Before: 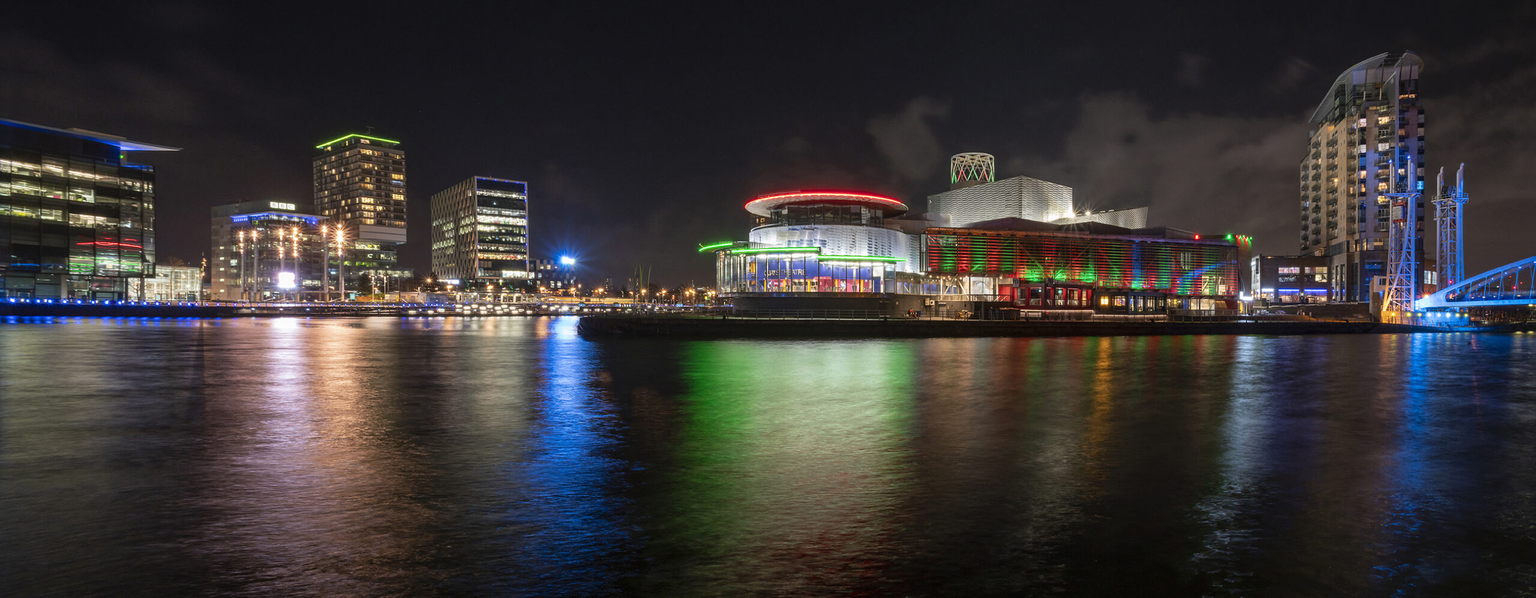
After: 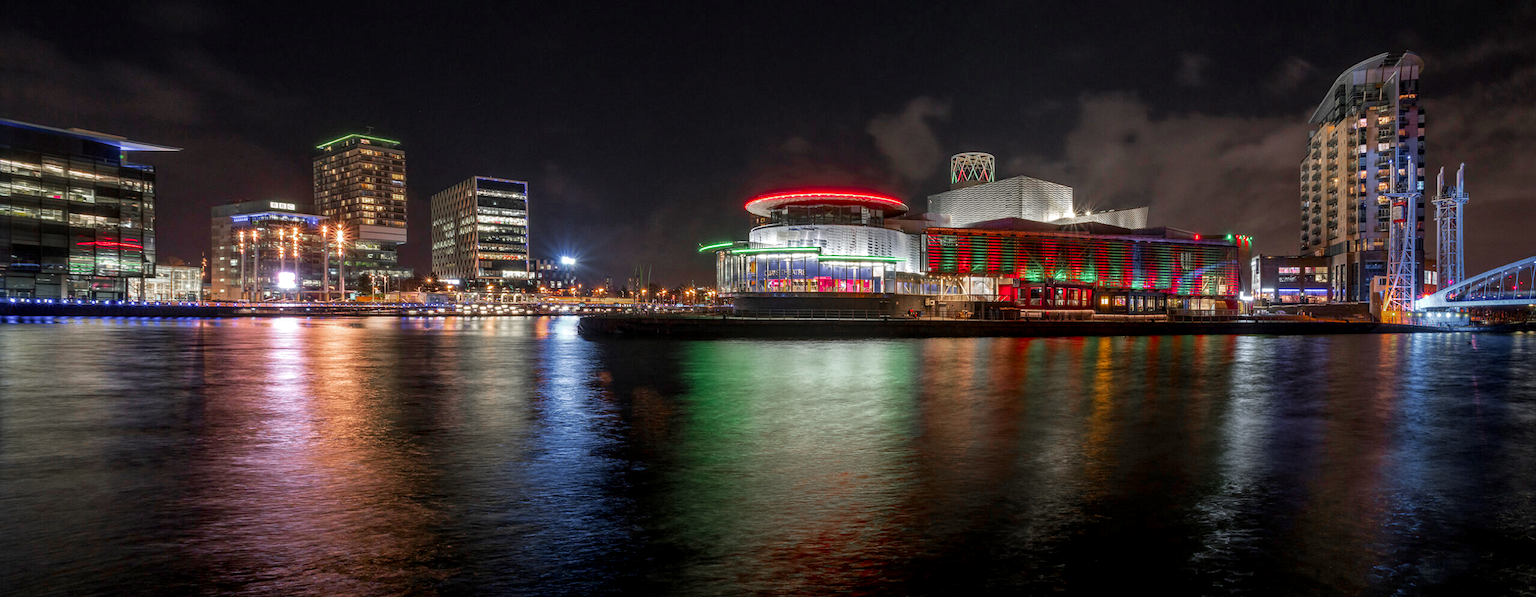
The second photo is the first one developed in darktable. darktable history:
color zones: curves: ch0 [(0, 0.48) (0.209, 0.398) (0.305, 0.332) (0.429, 0.493) (0.571, 0.5) (0.714, 0.5) (0.857, 0.5) (1, 0.48)]; ch1 [(0, 0.736) (0.143, 0.625) (0.225, 0.371) (0.429, 0.256) (0.571, 0.241) (0.714, 0.213) (0.857, 0.48) (1, 0.736)]; ch2 [(0, 0.448) (0.143, 0.498) (0.286, 0.5) (0.429, 0.5) (0.571, 0.5) (0.714, 0.5) (0.857, 0.5) (1, 0.448)]
local contrast: detail 130%
